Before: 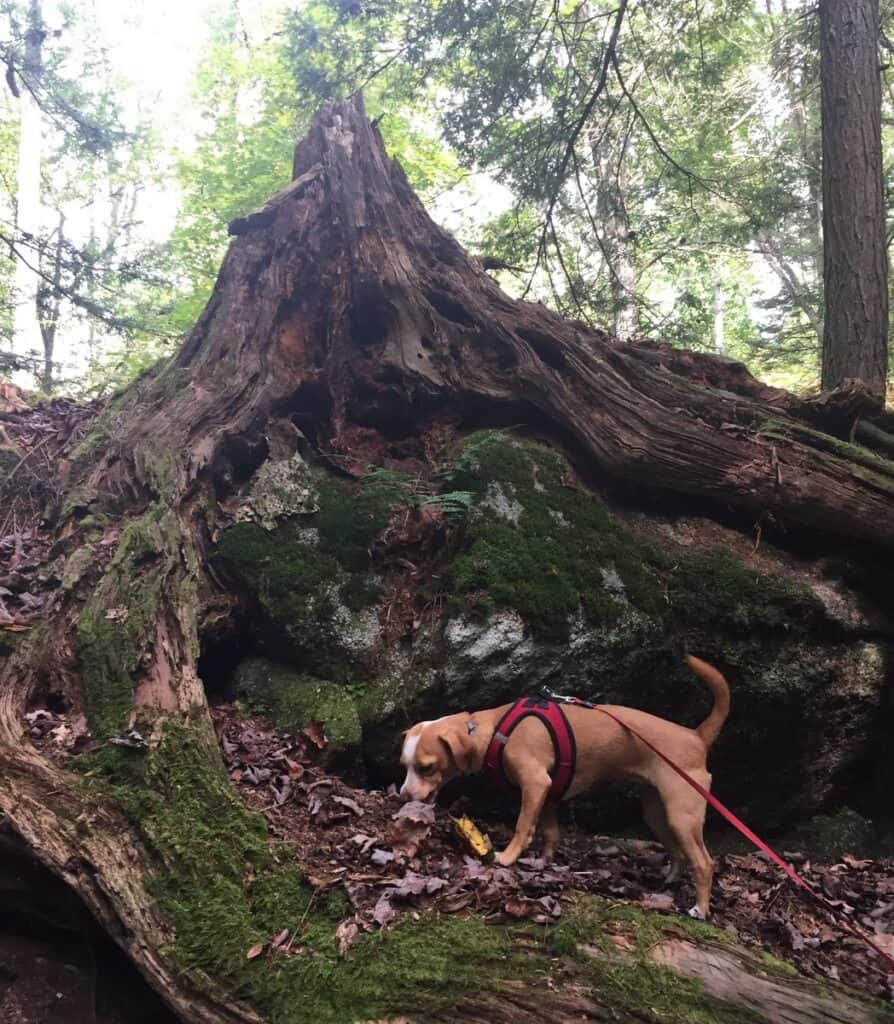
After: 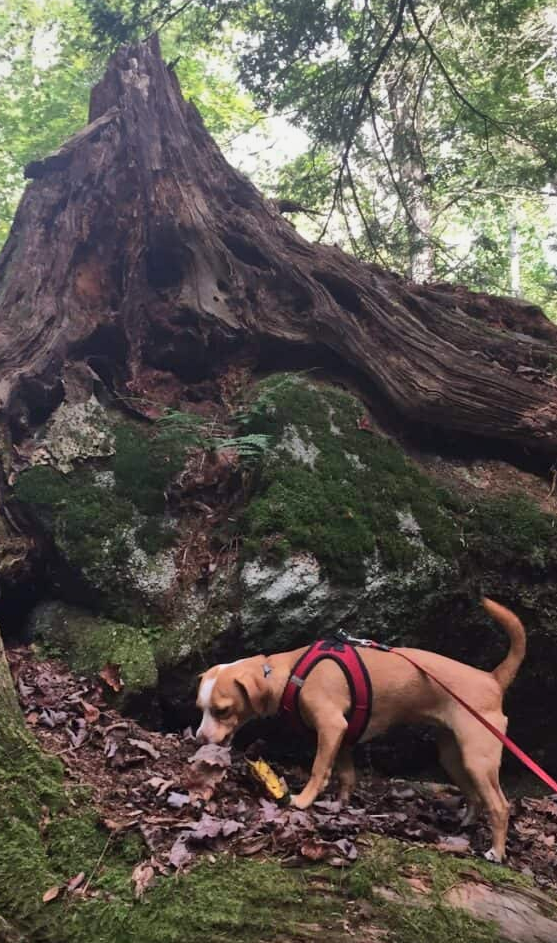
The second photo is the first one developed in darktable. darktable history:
crop and rotate: left 22.918%, top 5.629%, right 14.711%, bottom 2.247%
shadows and highlights: white point adjustment -3.64, highlights -63.34, highlights color adjustment 42%, soften with gaussian
